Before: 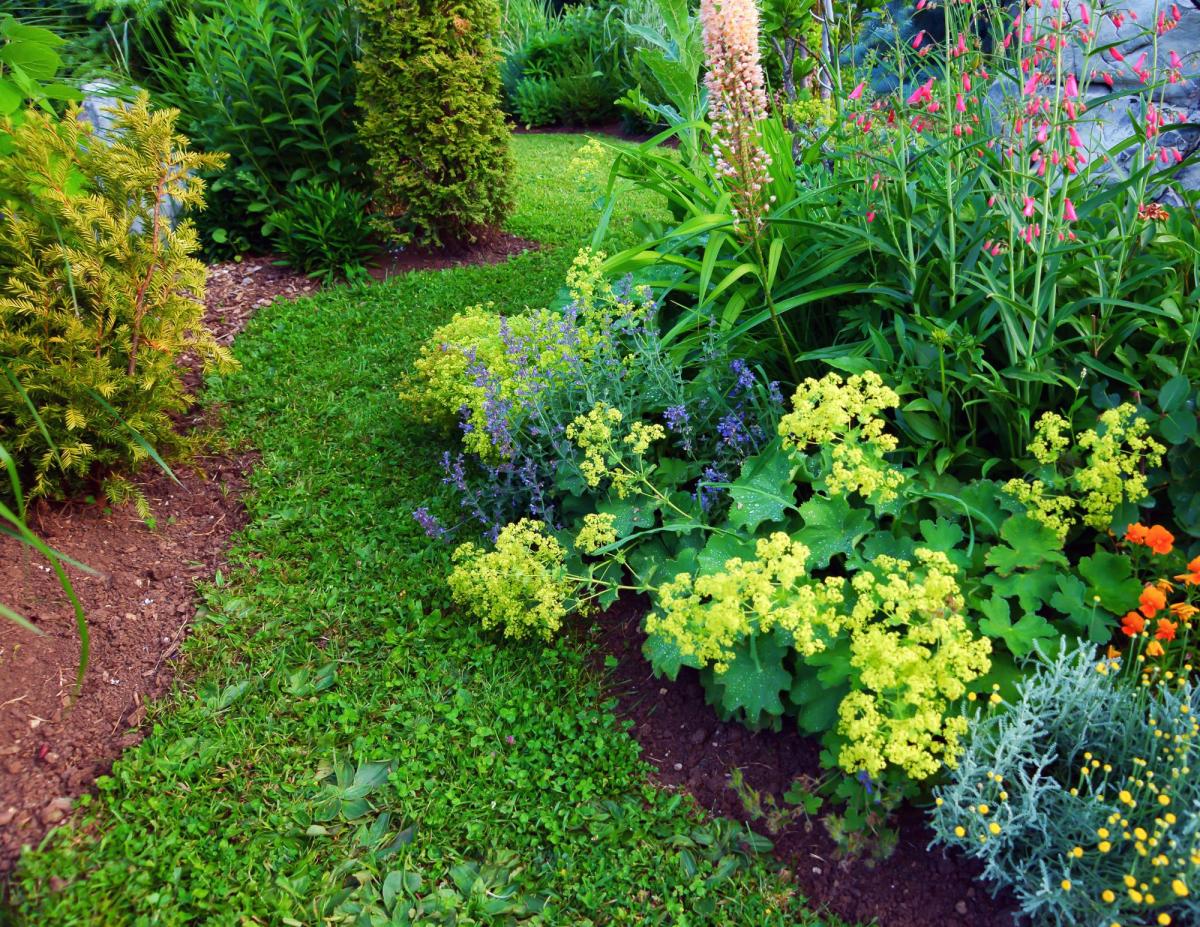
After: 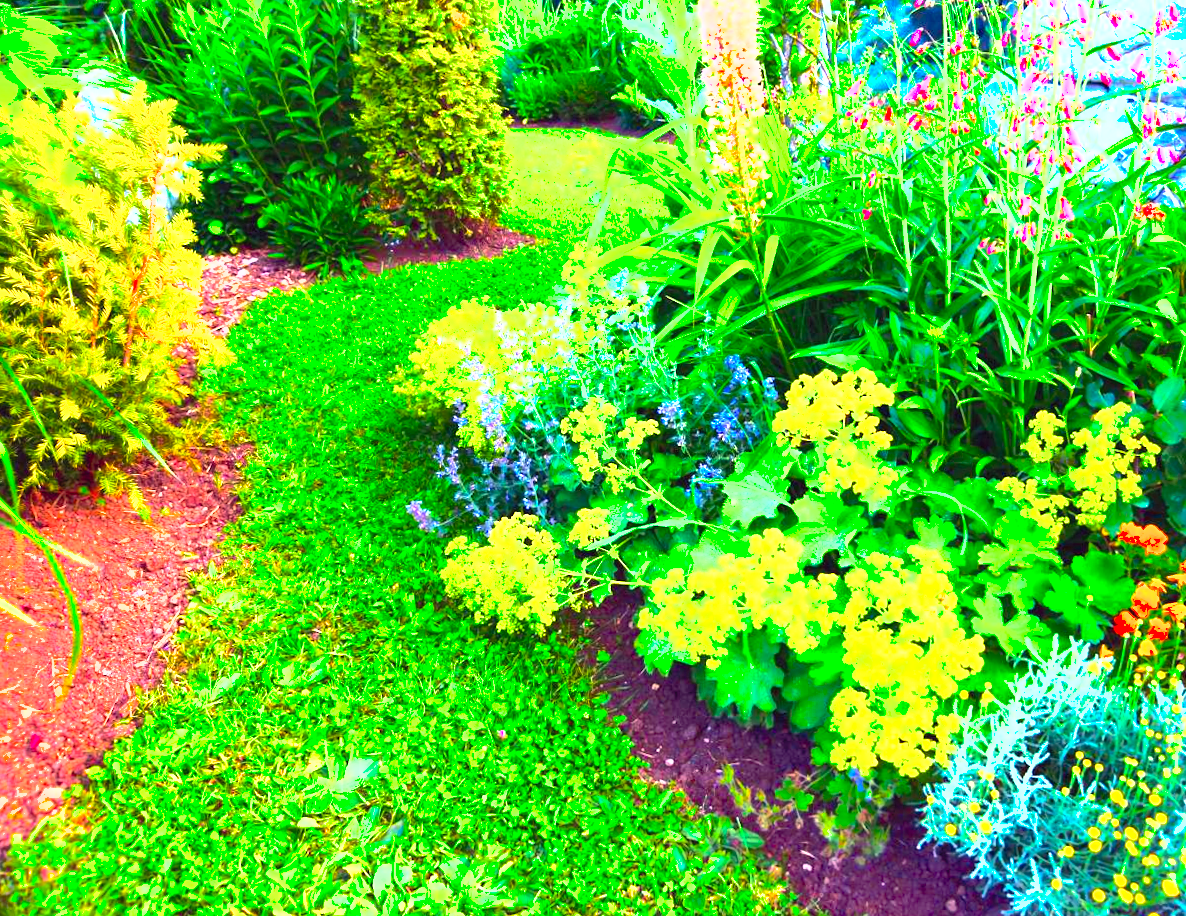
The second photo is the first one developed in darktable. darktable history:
tone equalizer: -8 EV -0.772 EV, -7 EV -0.671 EV, -6 EV -0.599 EV, -5 EV -0.379 EV, -3 EV 0.393 EV, -2 EV 0.6 EV, -1 EV 0.681 EV, +0 EV 0.752 EV, smoothing diameter 2.16%, edges refinement/feathering 19.12, mask exposure compensation -1.57 EV, filter diffusion 5
exposure: black level correction 0, exposure 1.098 EV, compensate exposure bias true, compensate highlight preservation false
crop and rotate: angle -0.5°
shadows and highlights: on, module defaults
contrast brightness saturation: contrast 0.238, brightness 0.248, saturation 0.387
color balance rgb: highlights gain › chroma 2.025%, highlights gain › hue 71.51°, perceptual saturation grading › global saturation 25.591%, perceptual brilliance grading › global brilliance 11.021%
